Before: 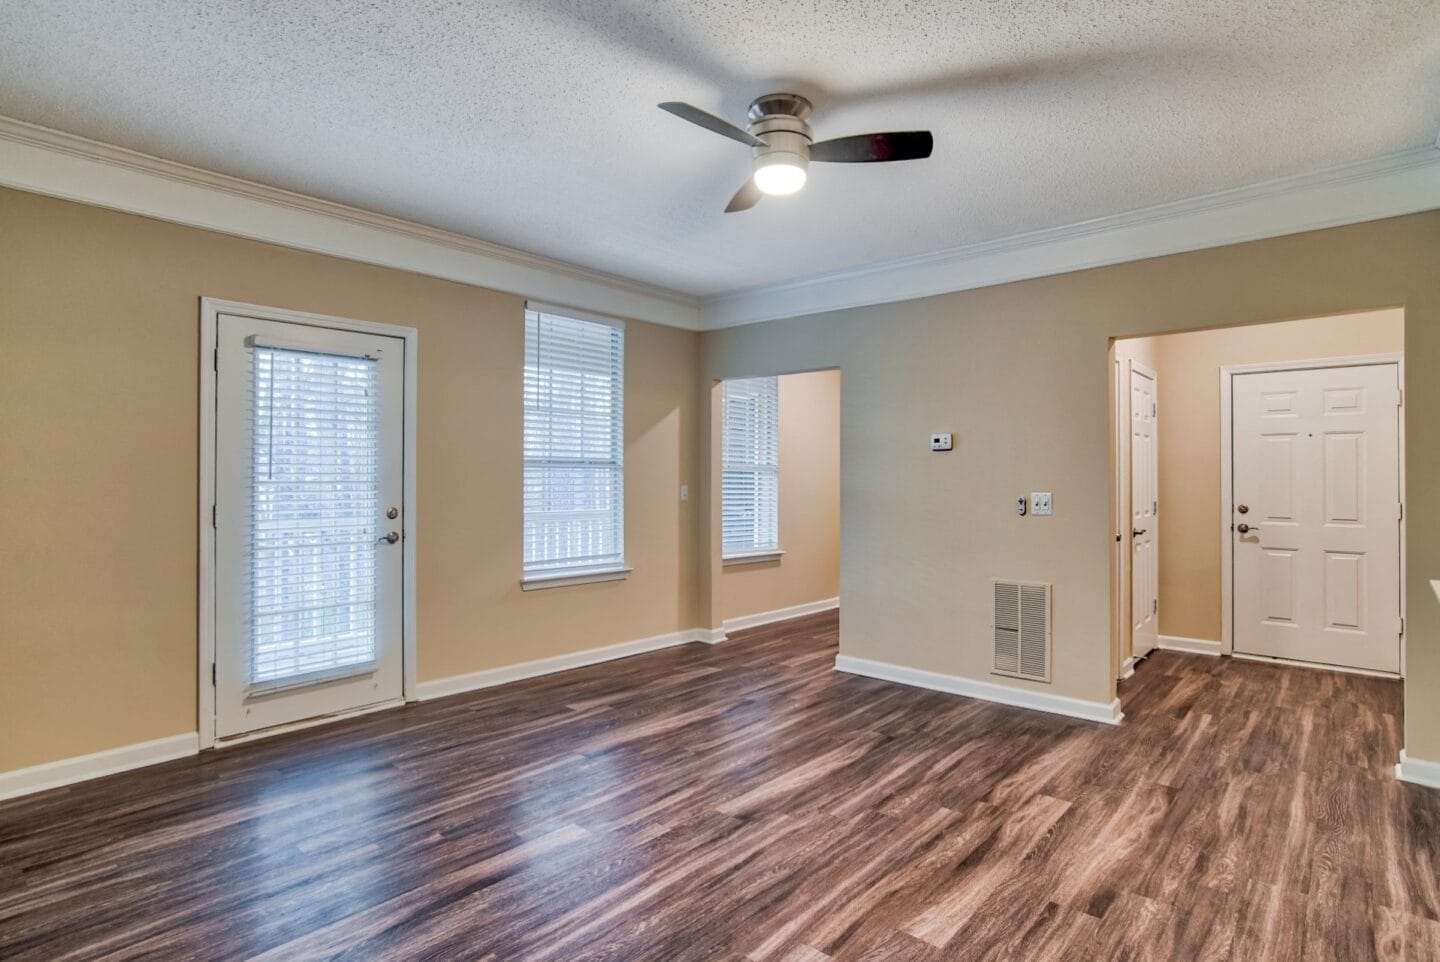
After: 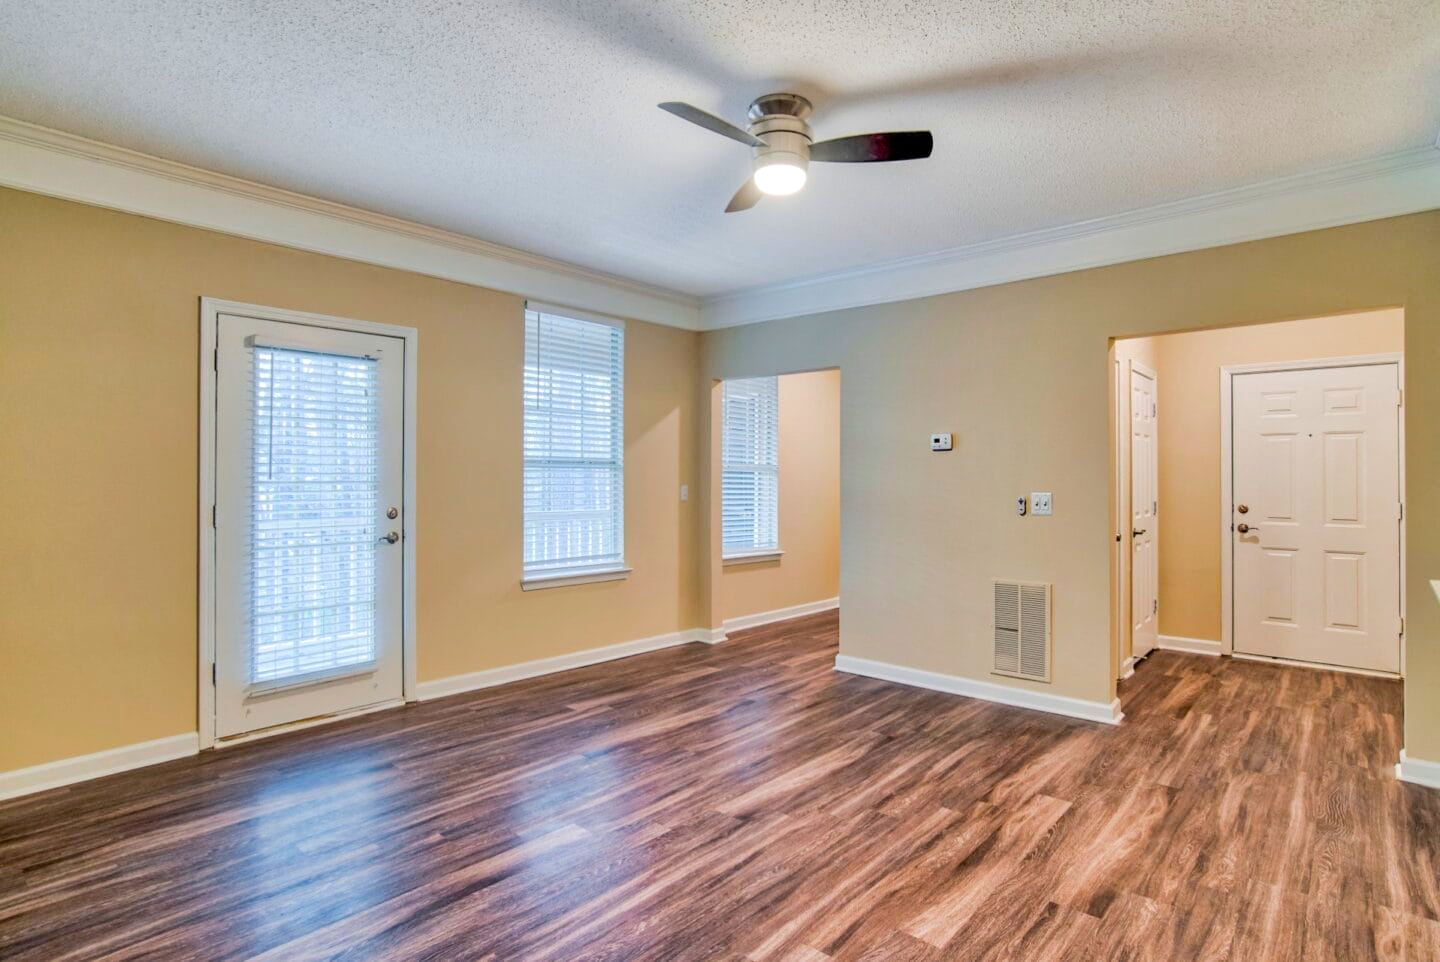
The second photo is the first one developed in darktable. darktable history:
color balance rgb: perceptual saturation grading › global saturation 25%, perceptual brilliance grading › mid-tones 10%, perceptual brilliance grading › shadows 15%, global vibrance 20%
exposure: exposure 0.078 EV, compensate highlight preservation false
